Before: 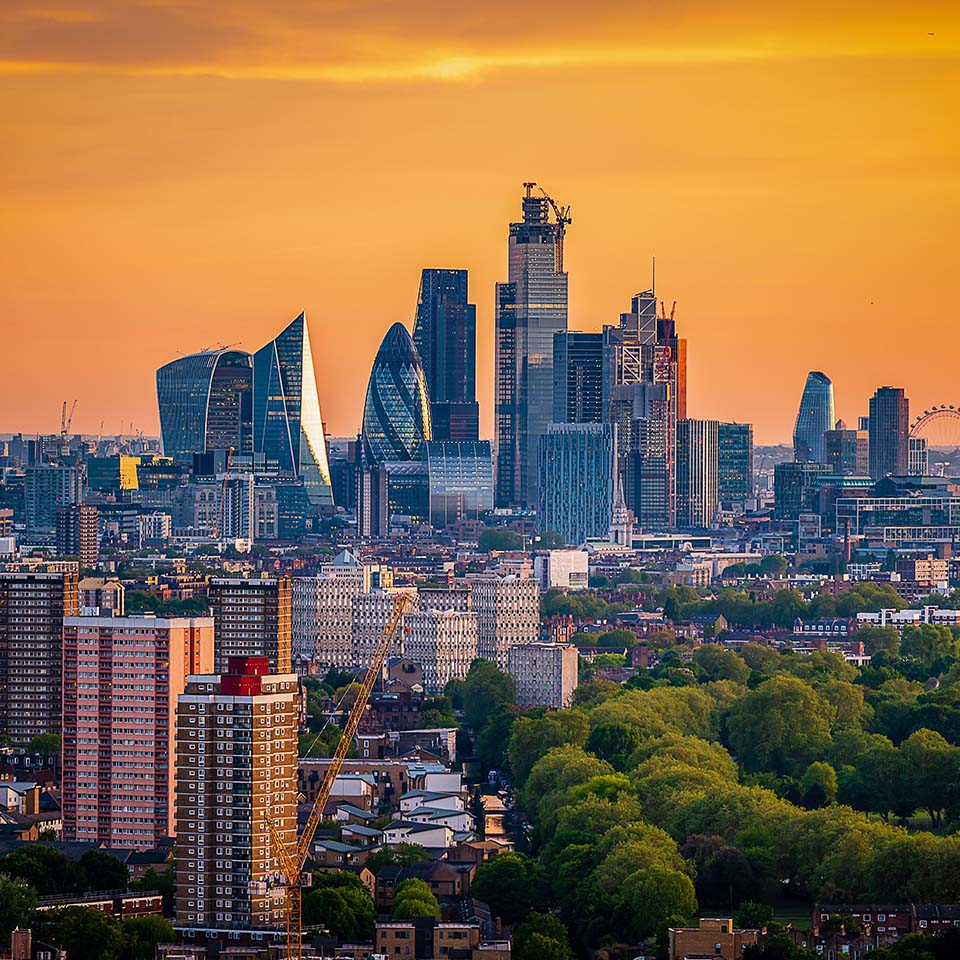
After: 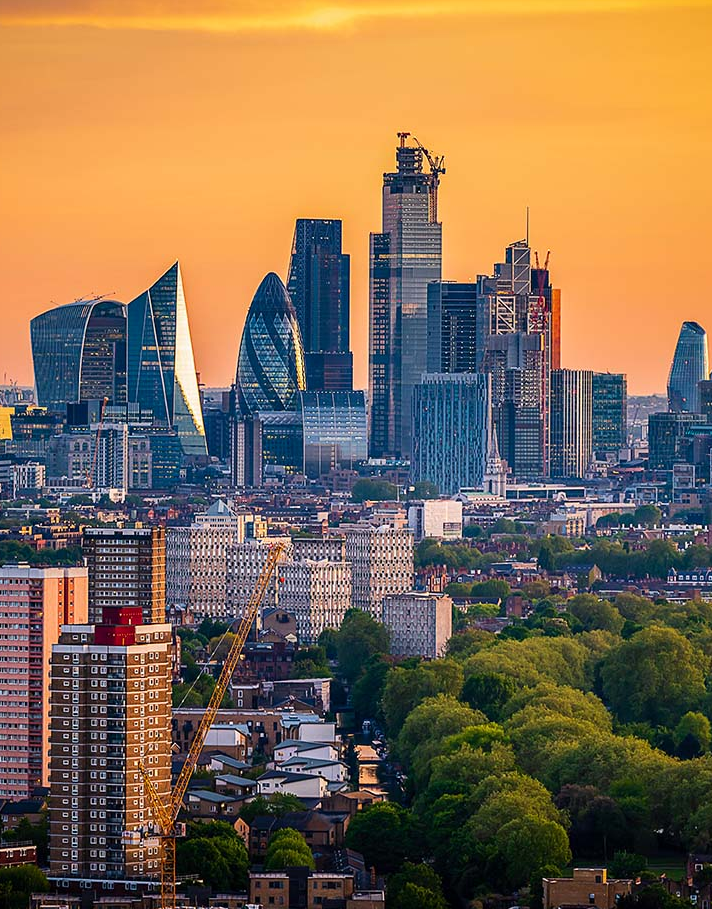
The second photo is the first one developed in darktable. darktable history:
contrast brightness saturation: contrast 0.1, brightness 0.02, saturation 0.02
crop and rotate: left 13.15%, top 5.251%, right 12.609%
